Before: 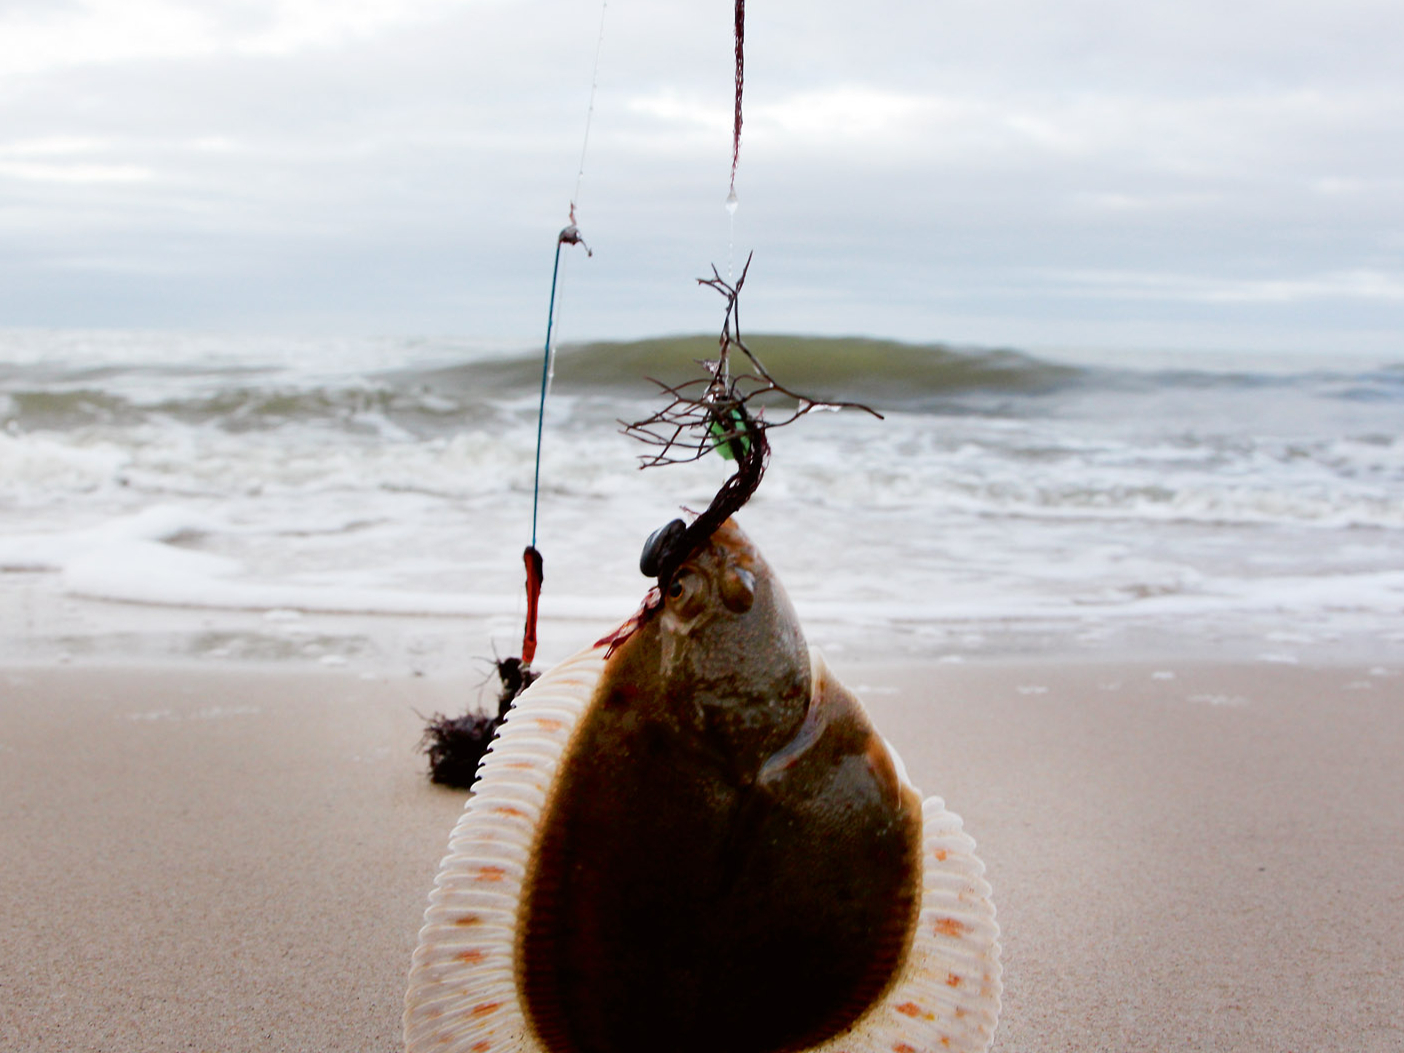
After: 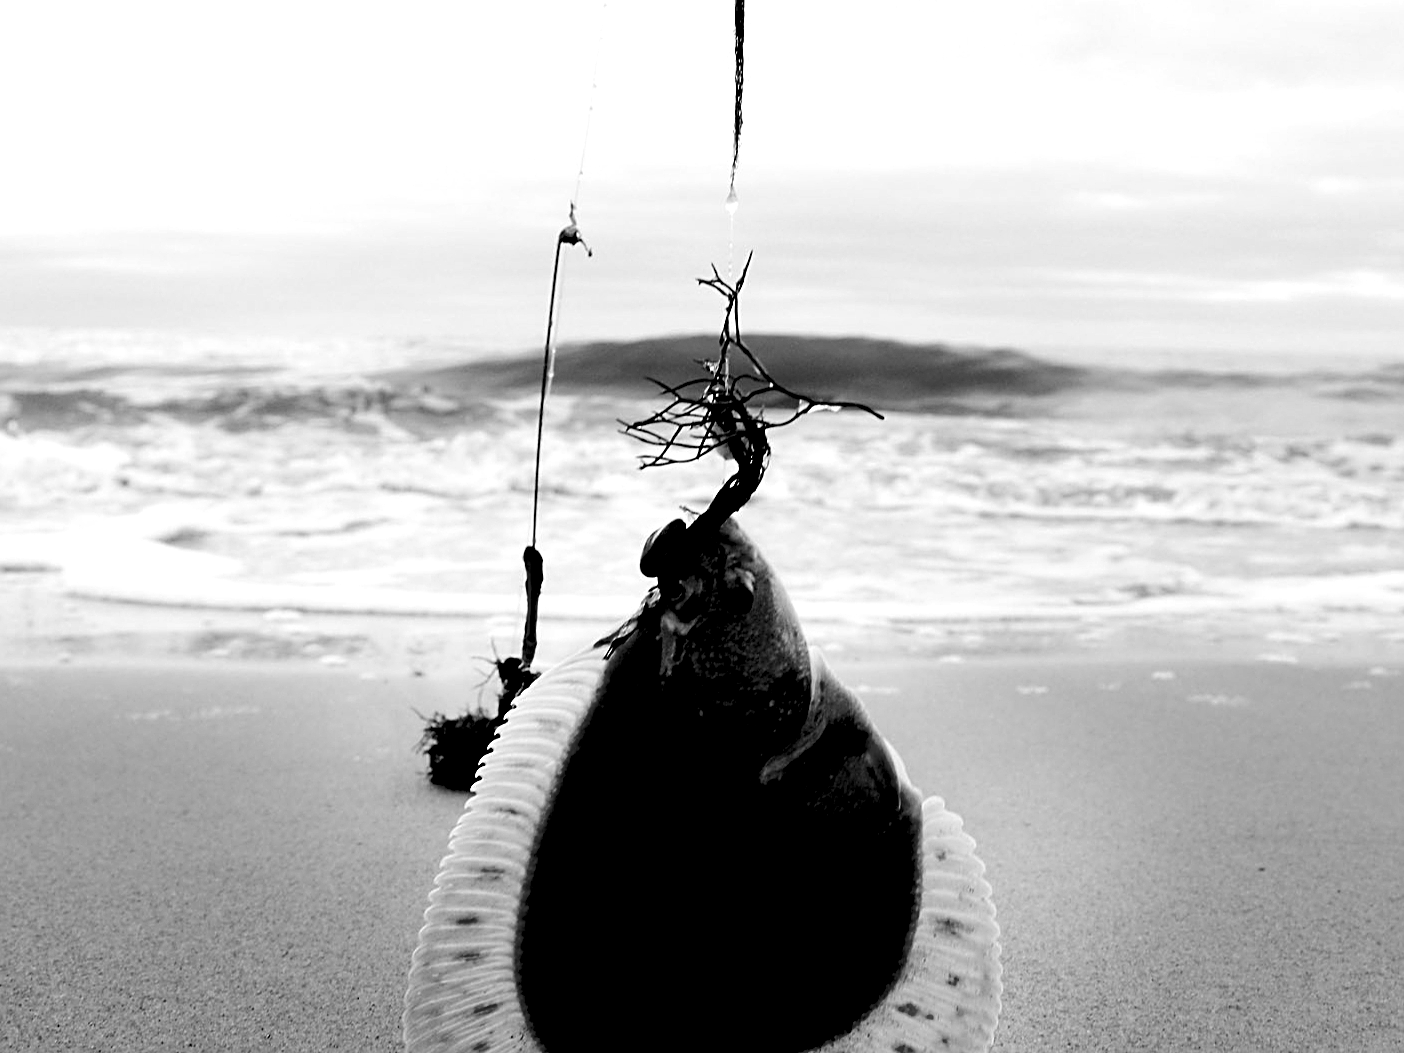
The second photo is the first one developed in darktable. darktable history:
exposure: black level correction 0.046, exposure -0.228 EV, compensate highlight preservation false
monochrome: a -11.7, b 1.62, size 0.5, highlights 0.38
sharpen: on, module defaults
tone equalizer: -8 EV -0.75 EV, -7 EV -0.7 EV, -6 EV -0.6 EV, -5 EV -0.4 EV, -3 EV 0.4 EV, -2 EV 0.6 EV, -1 EV 0.7 EV, +0 EV 0.75 EV, edges refinement/feathering 500, mask exposure compensation -1.57 EV, preserve details no
